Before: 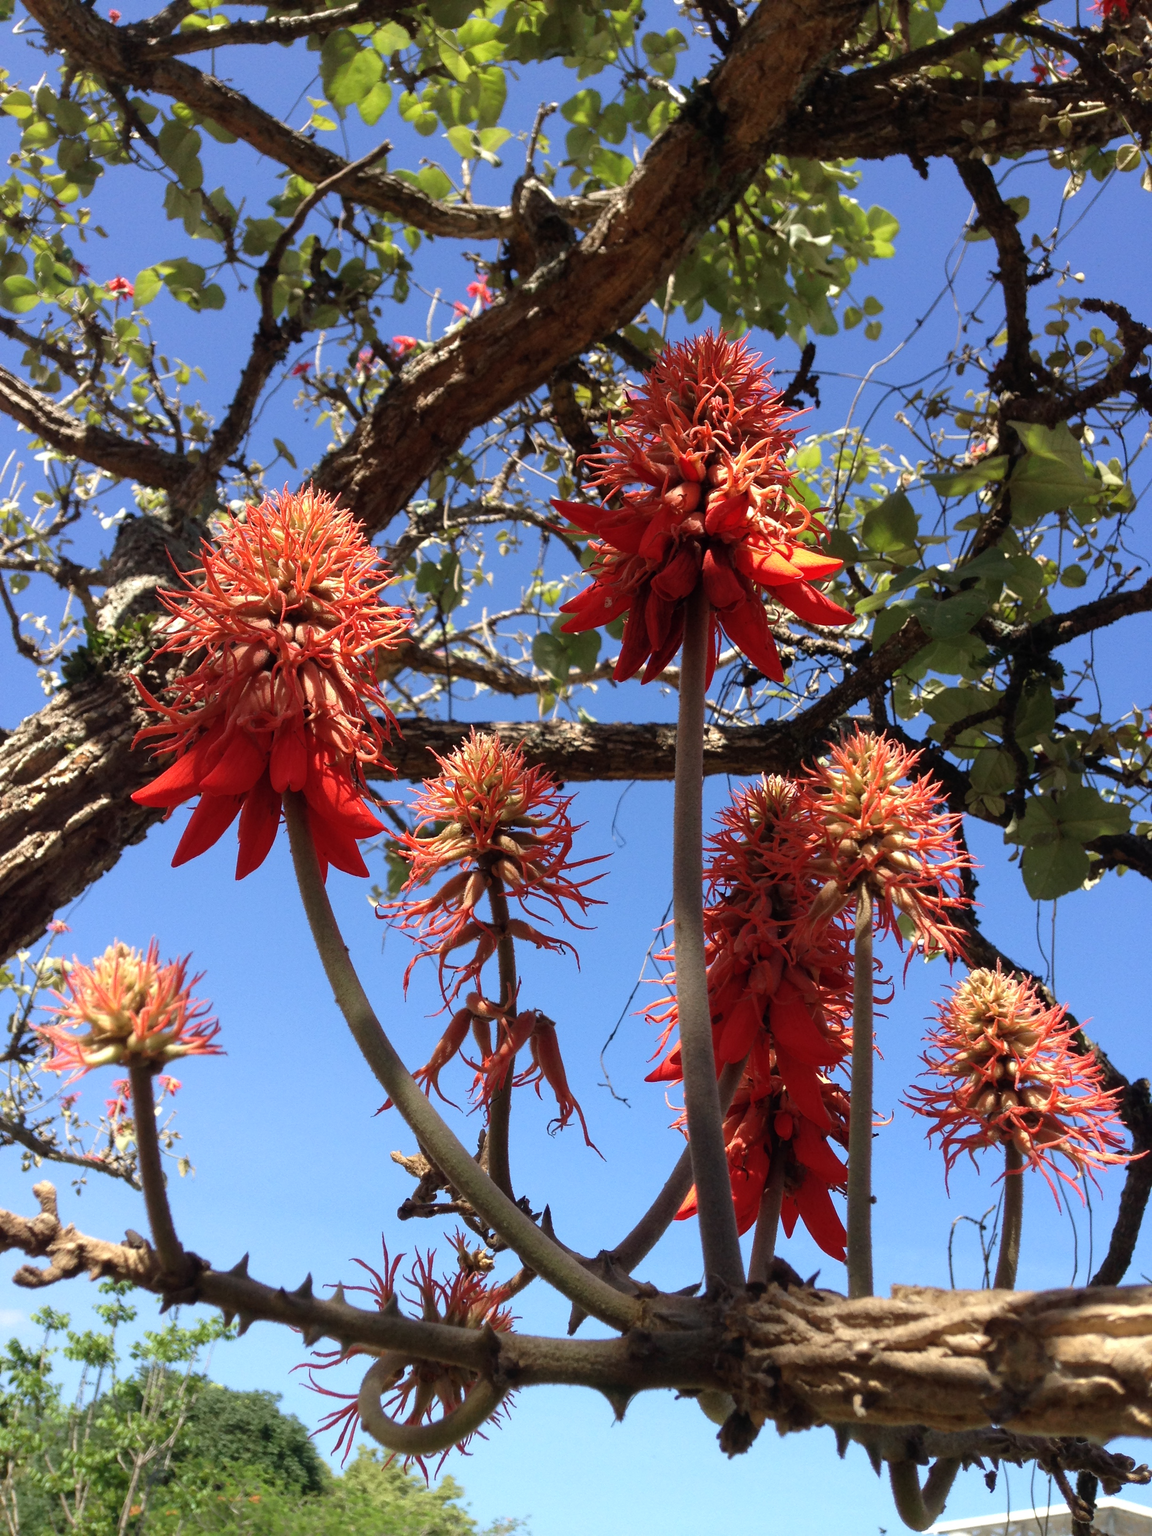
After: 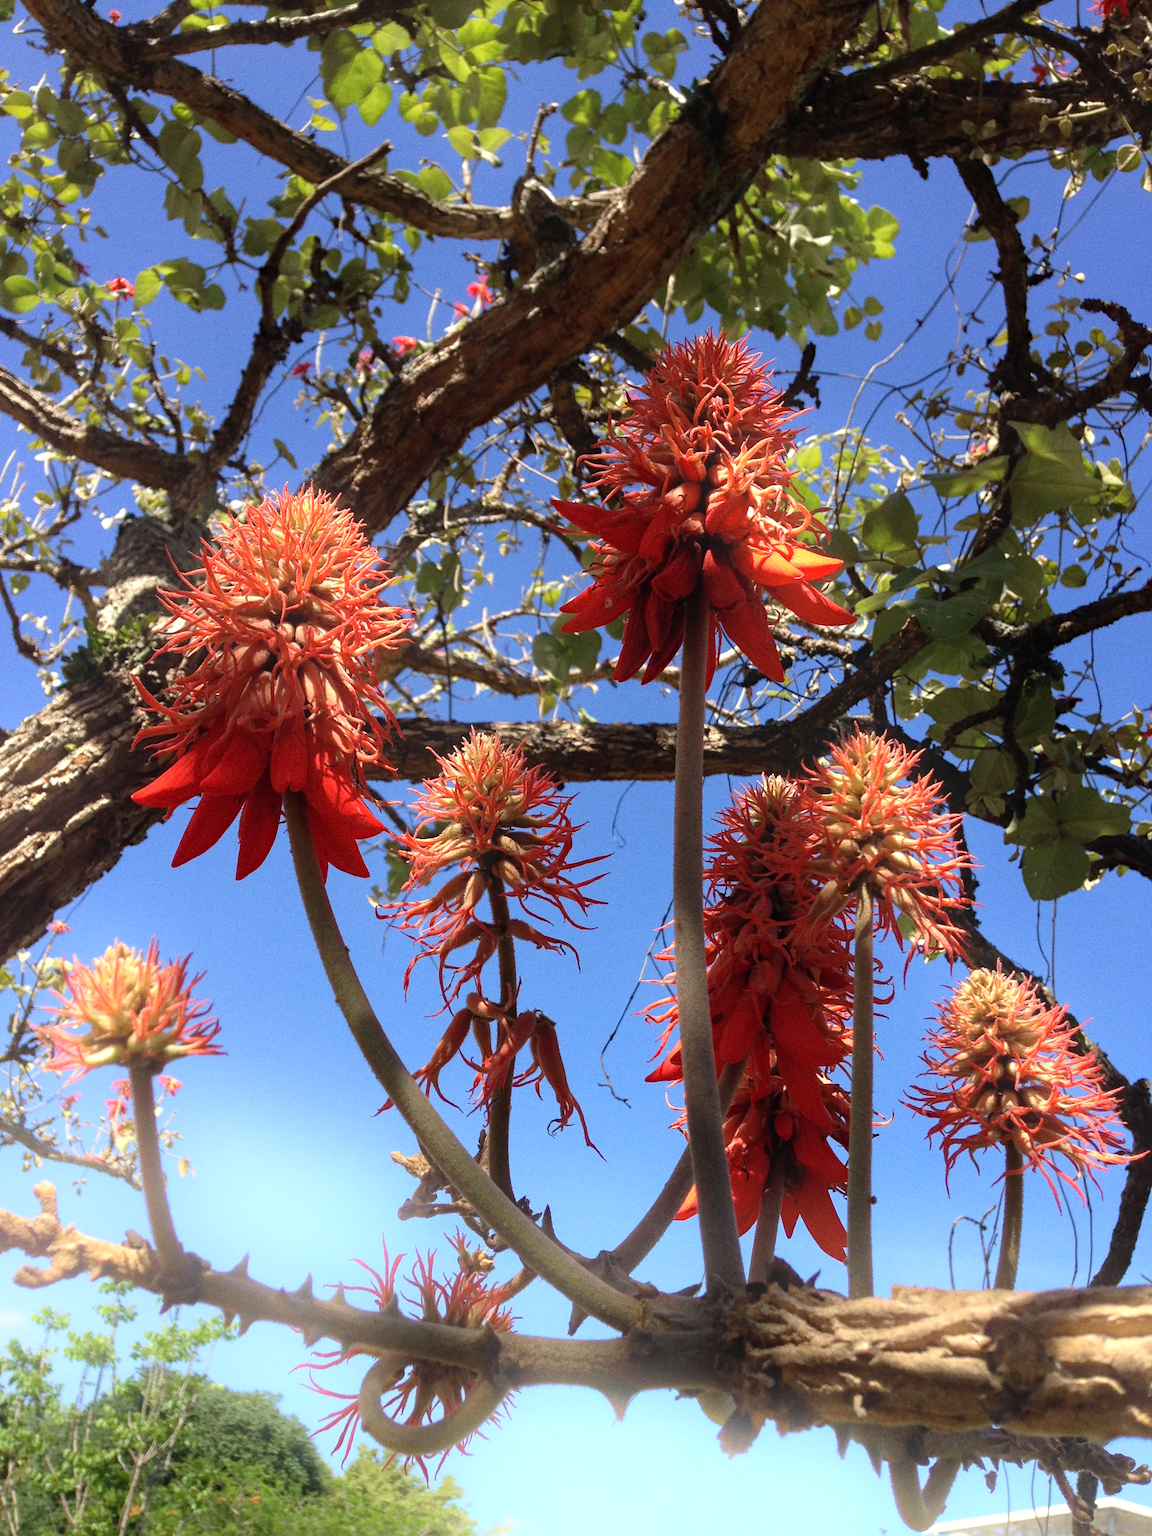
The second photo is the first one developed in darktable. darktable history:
bloom: on, module defaults
haze removal: compatibility mode true, adaptive false
grain: coarseness 0.47 ISO
